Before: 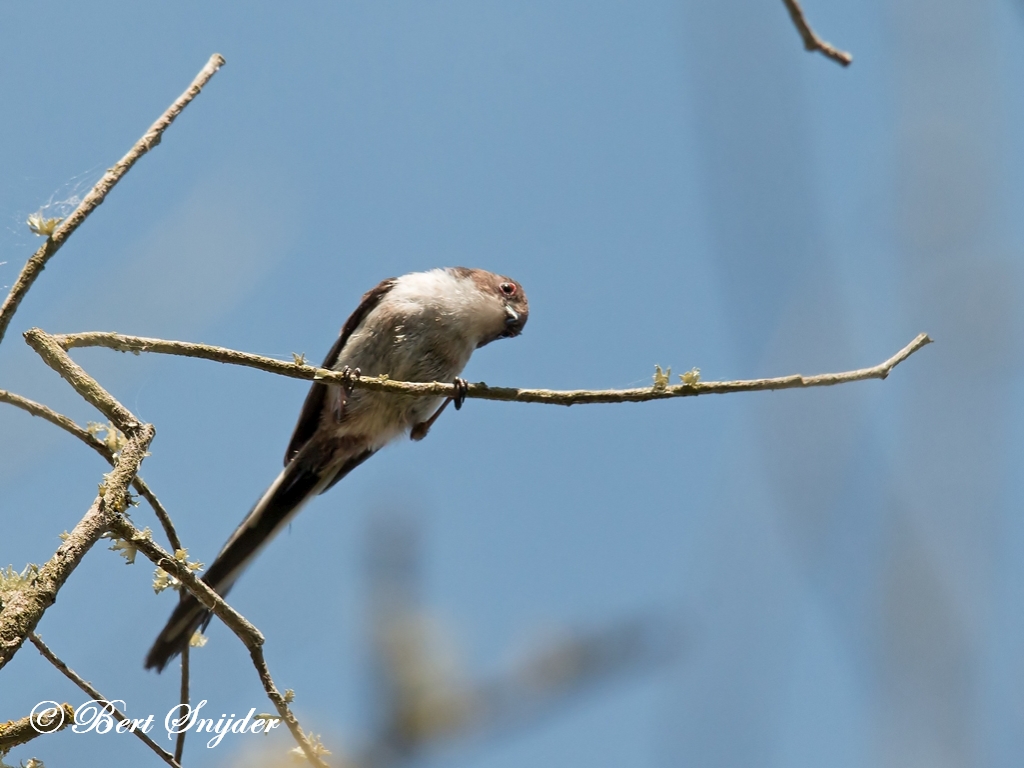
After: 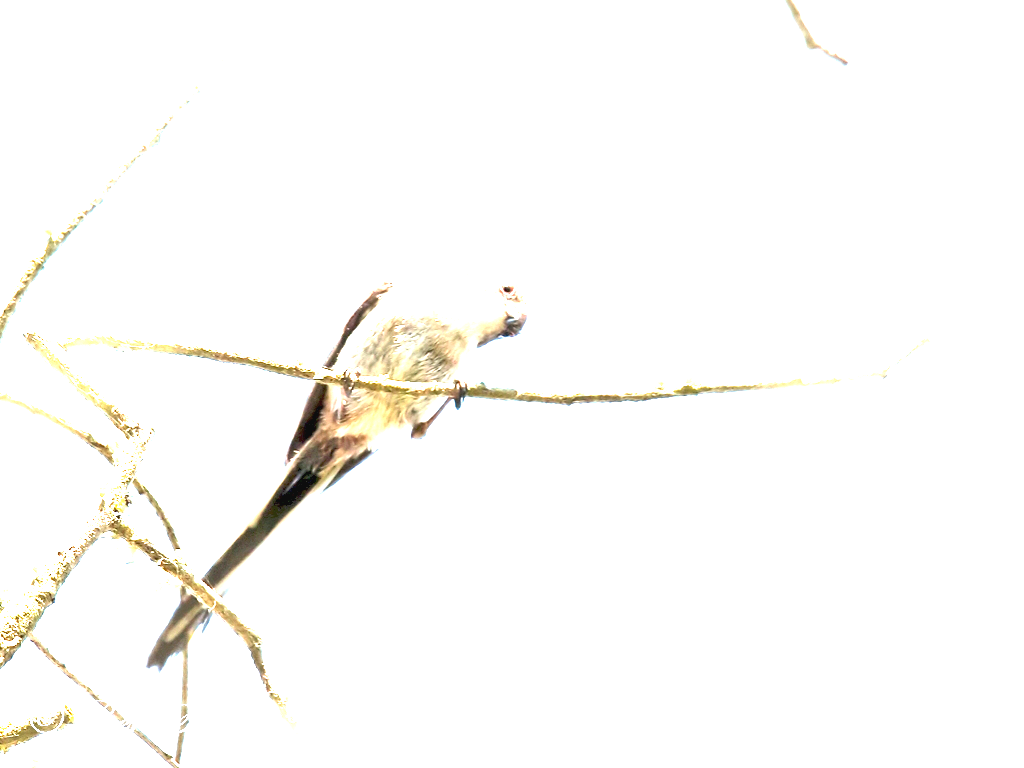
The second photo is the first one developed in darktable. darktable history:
exposure: black level correction 0, exposure 4.011 EV, compensate highlight preservation false
